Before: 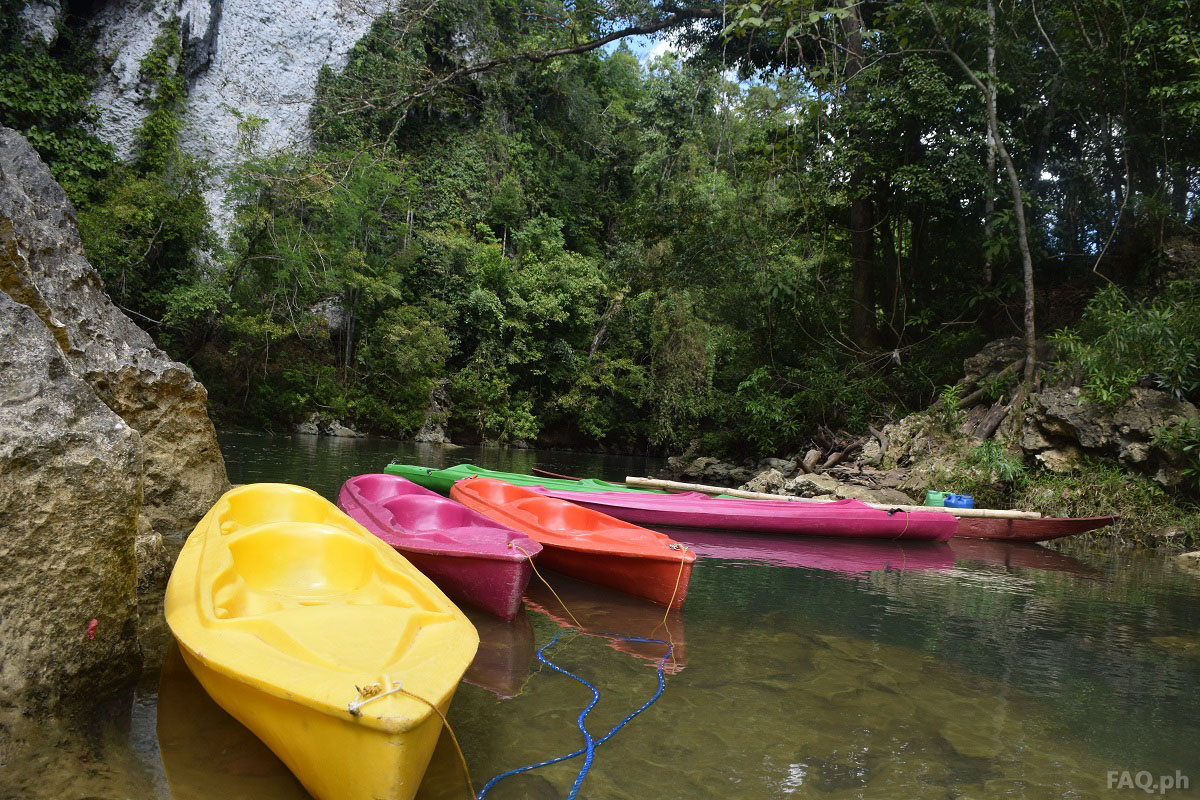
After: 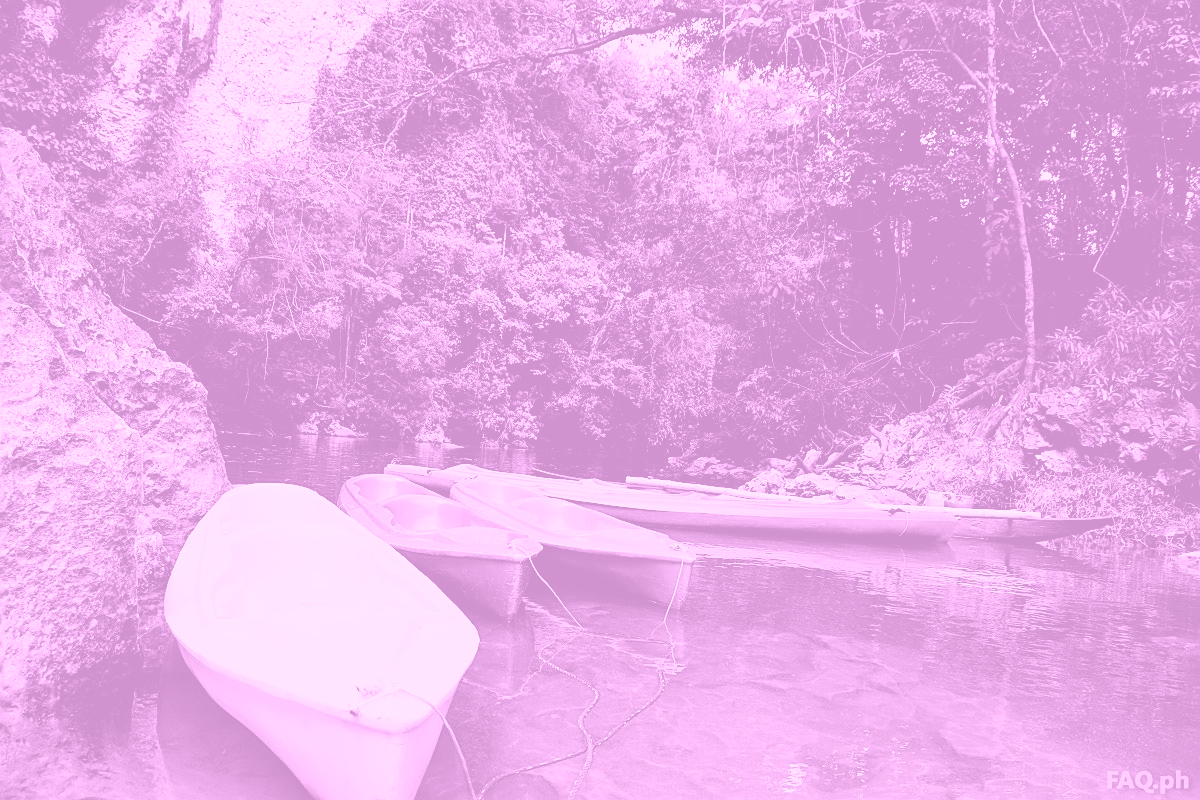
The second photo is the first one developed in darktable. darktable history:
rgb levels: levels [[0.01, 0.419, 0.839], [0, 0.5, 1], [0, 0.5, 1]]
base curve: curves: ch0 [(0, 0) (0.036, 0.025) (0.121, 0.166) (0.206, 0.329) (0.605, 0.79) (1, 1)], preserve colors none
colorize: hue 331.2°, saturation 75%, source mix 30.28%, lightness 70.52%, version 1
sharpen: on, module defaults
